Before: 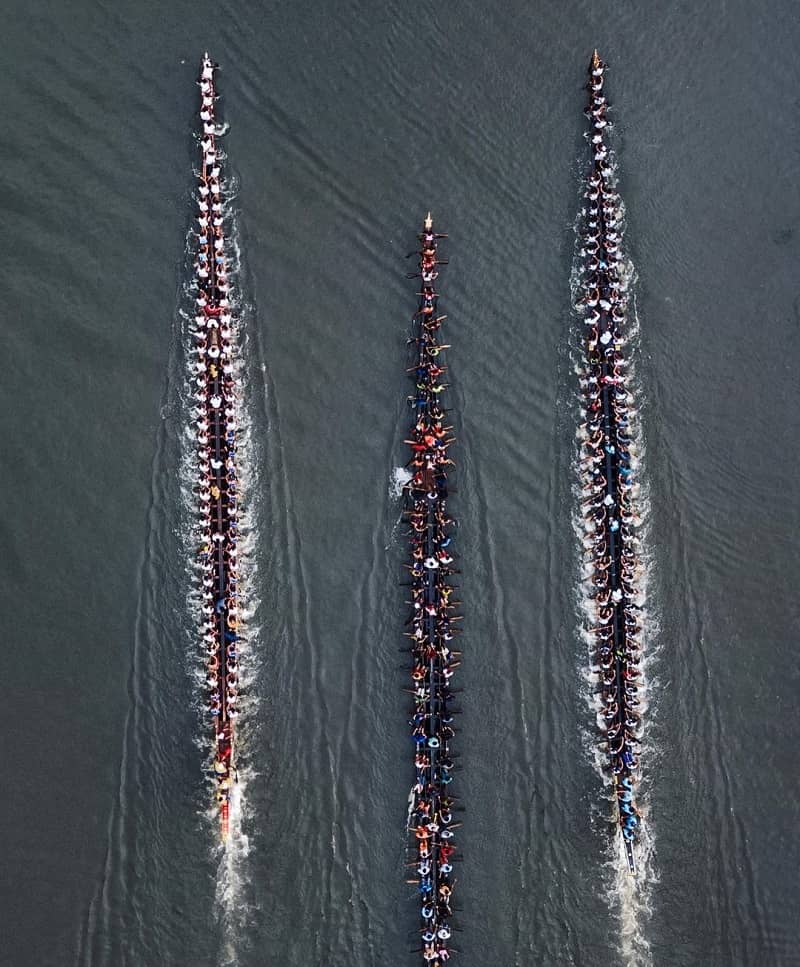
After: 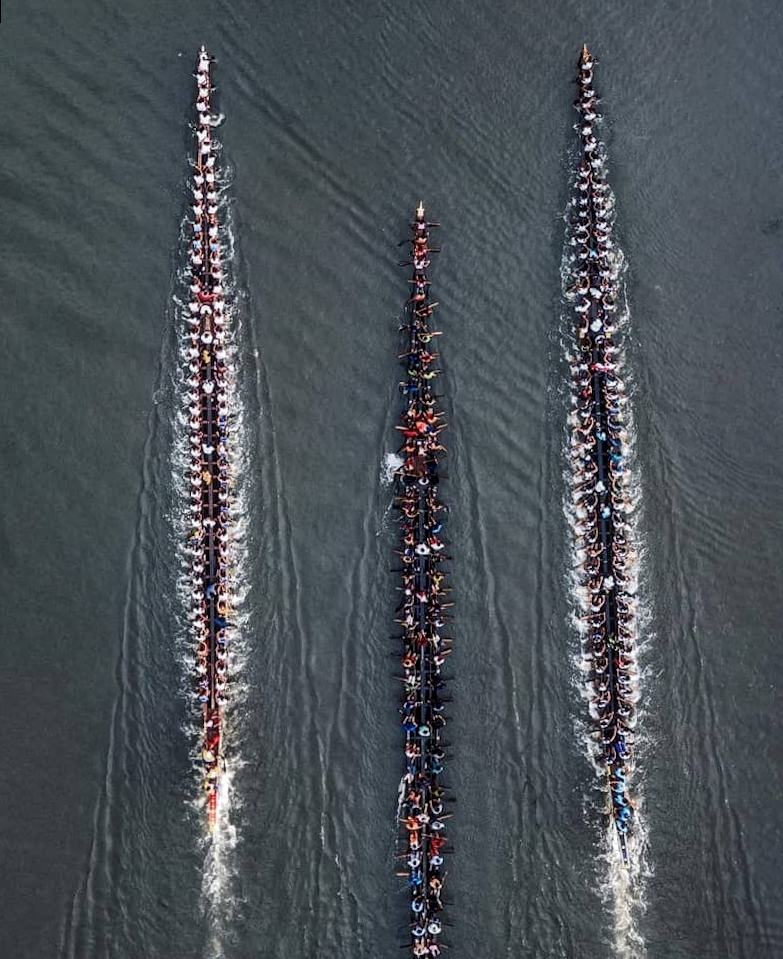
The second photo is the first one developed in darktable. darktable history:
local contrast: on, module defaults
rotate and perspective: rotation 0.226°, lens shift (vertical) -0.042, crop left 0.023, crop right 0.982, crop top 0.006, crop bottom 0.994
